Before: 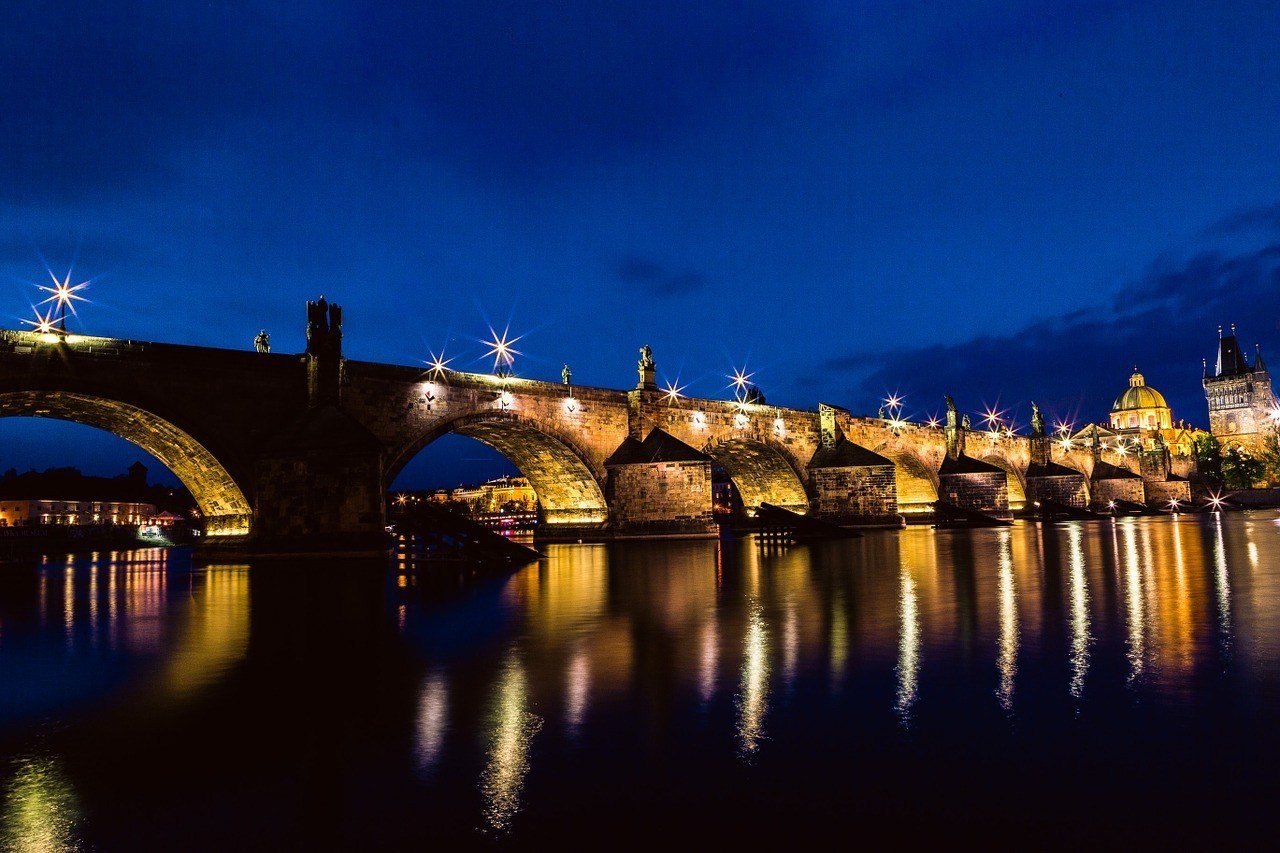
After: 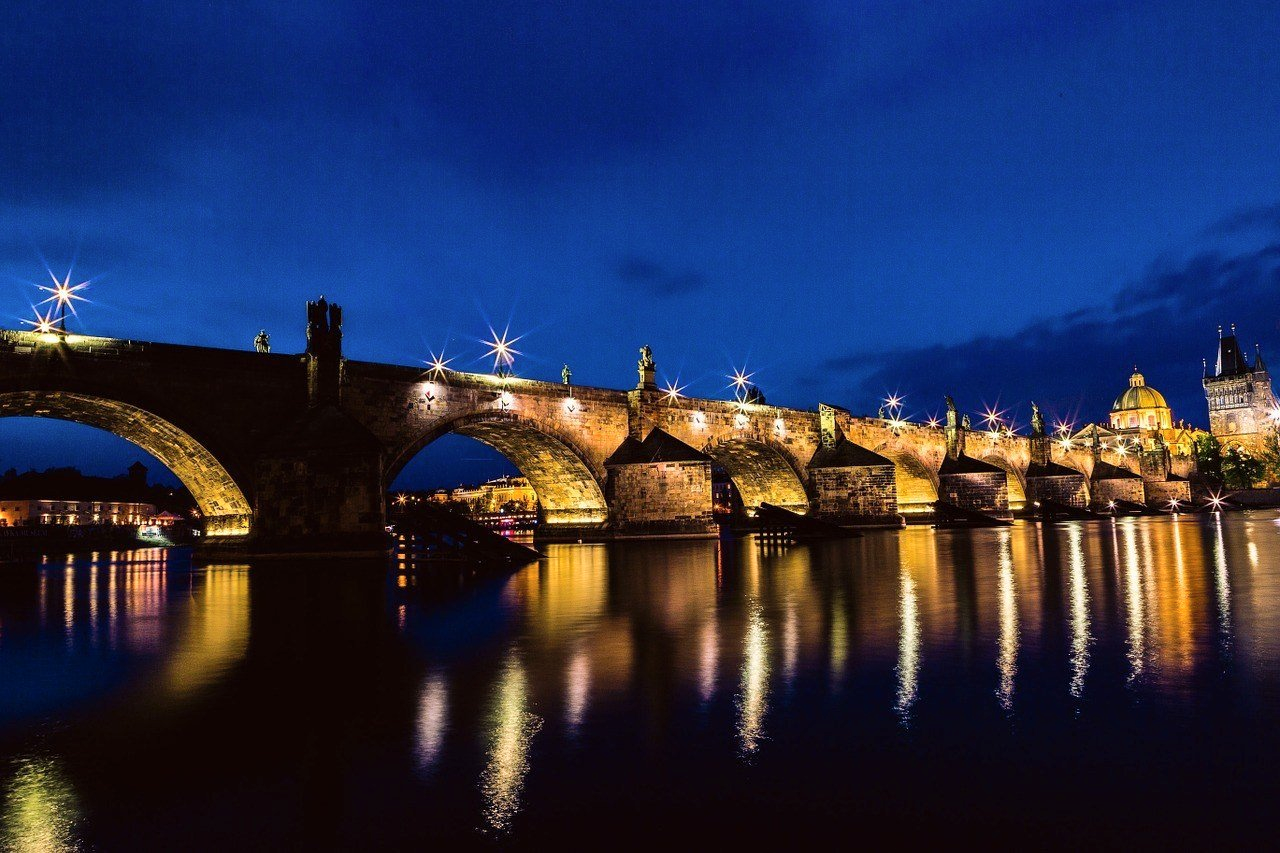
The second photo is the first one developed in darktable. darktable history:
shadows and highlights: radius 127.82, shadows 30.37, highlights -30.63, low approximation 0.01, soften with gaussian
